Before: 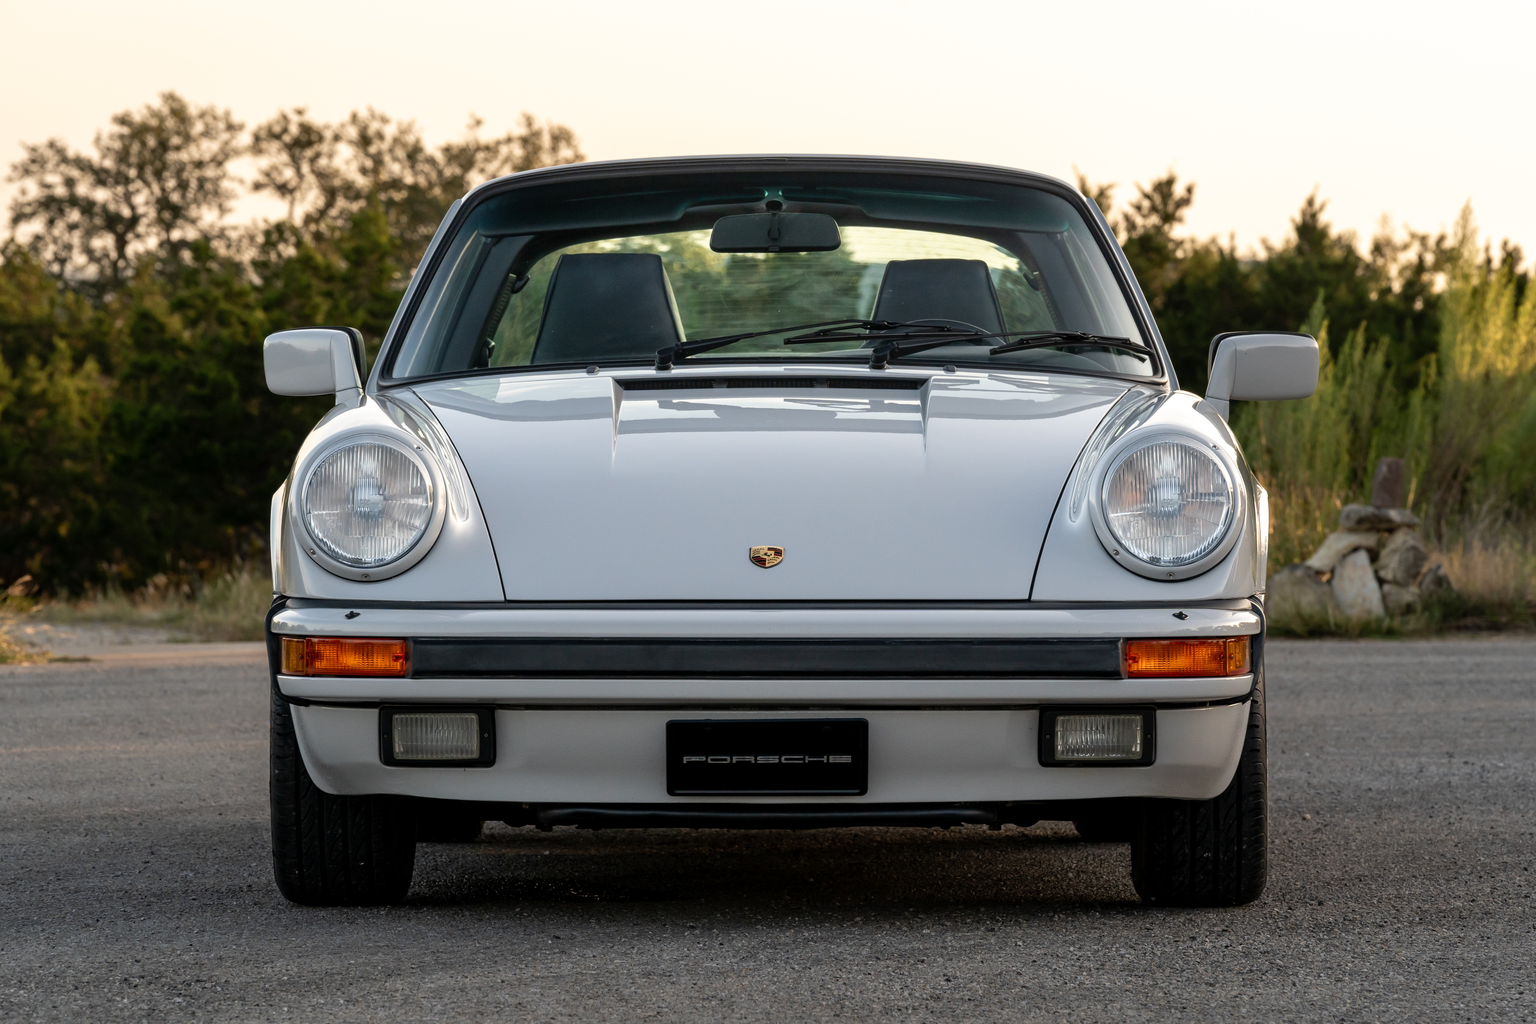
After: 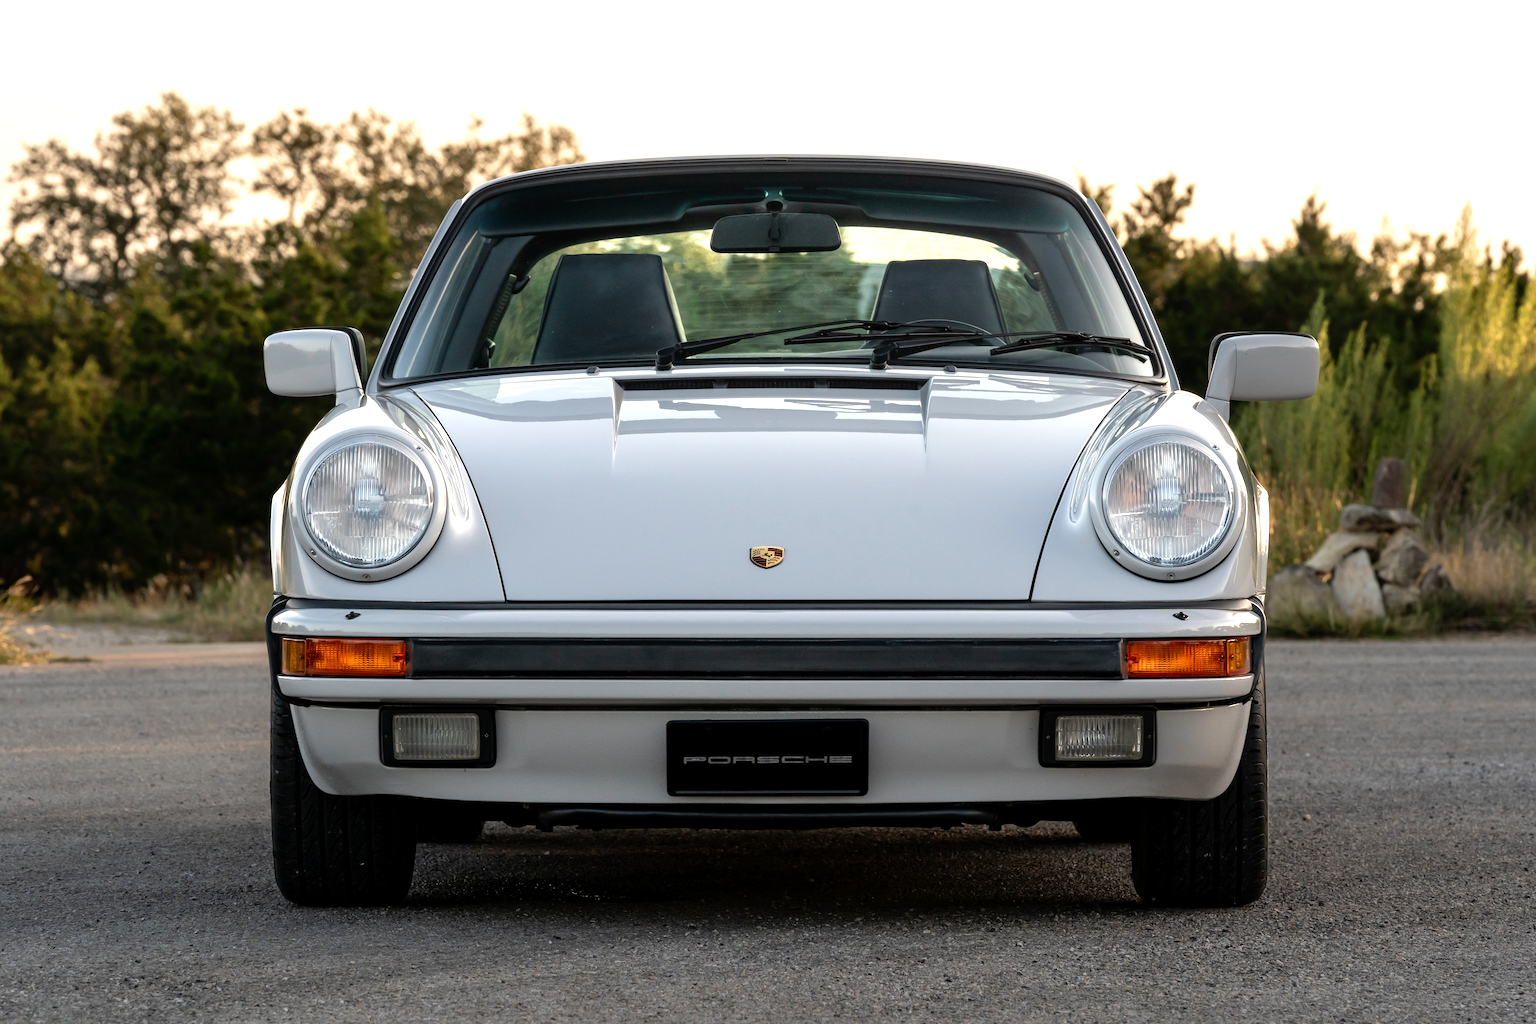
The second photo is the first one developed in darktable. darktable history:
tone equalizer: -8 EV -0.399 EV, -7 EV -0.36 EV, -6 EV -0.342 EV, -5 EV -0.23 EV, -3 EV 0.232 EV, -2 EV 0.321 EV, -1 EV 0.404 EV, +0 EV 0.404 EV
